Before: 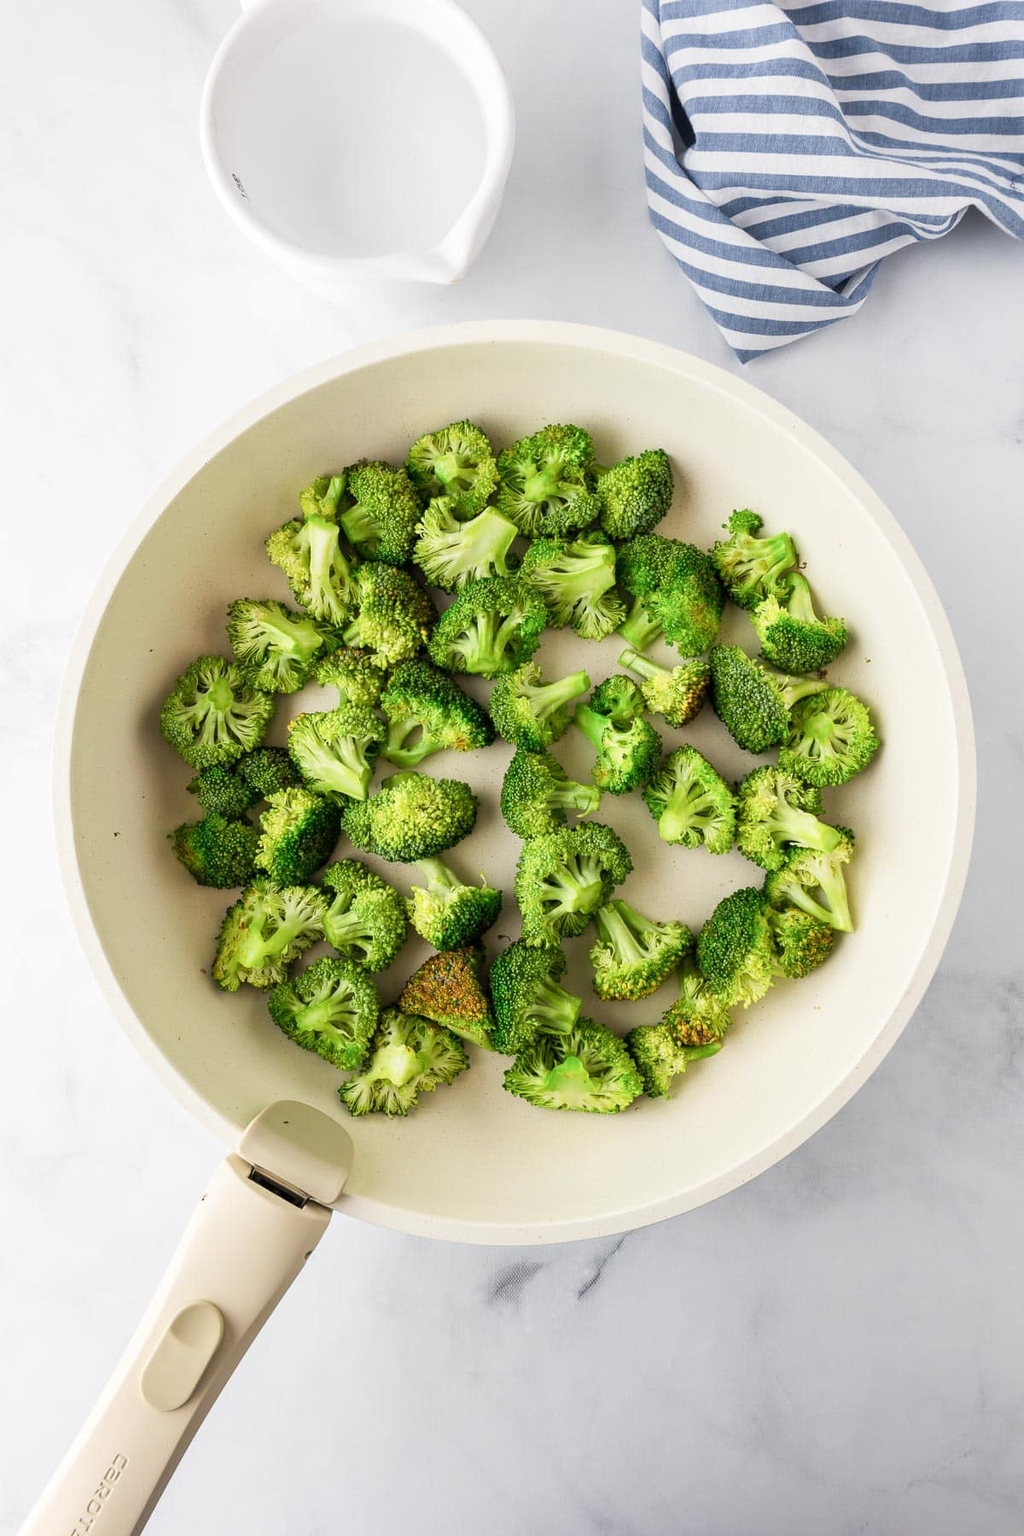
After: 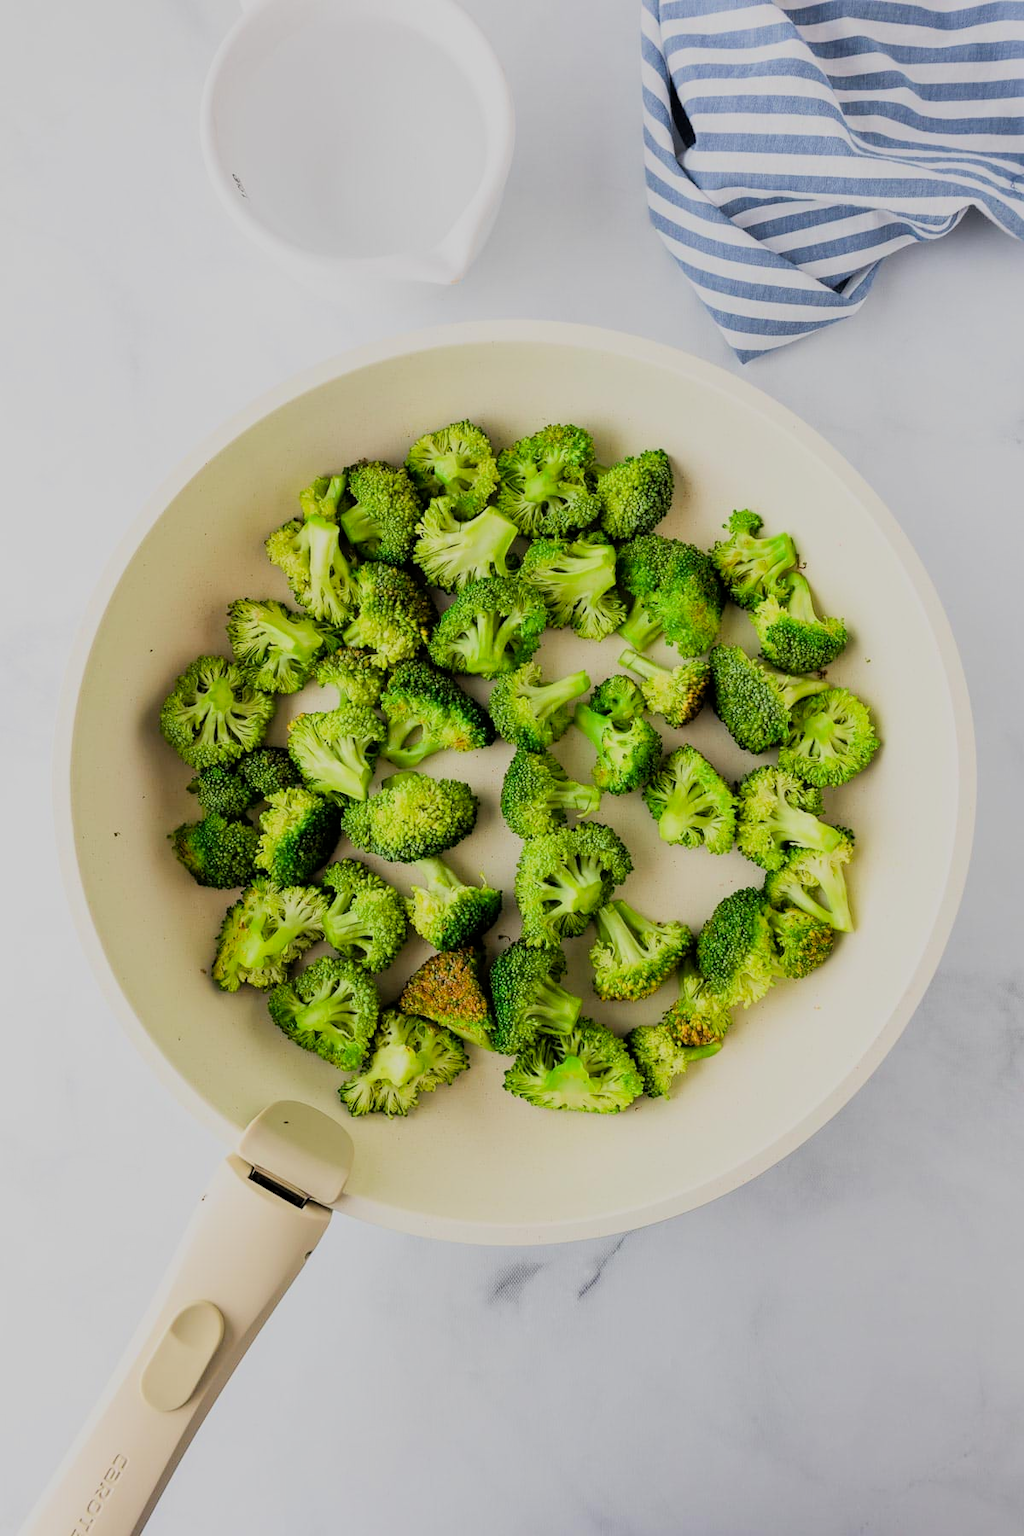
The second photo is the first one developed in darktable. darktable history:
tone equalizer: on, module defaults
filmic rgb: black relative exposure -7.15 EV, white relative exposure 5.36 EV, hardness 3.02, color science v6 (2022)
color balance: output saturation 110%
